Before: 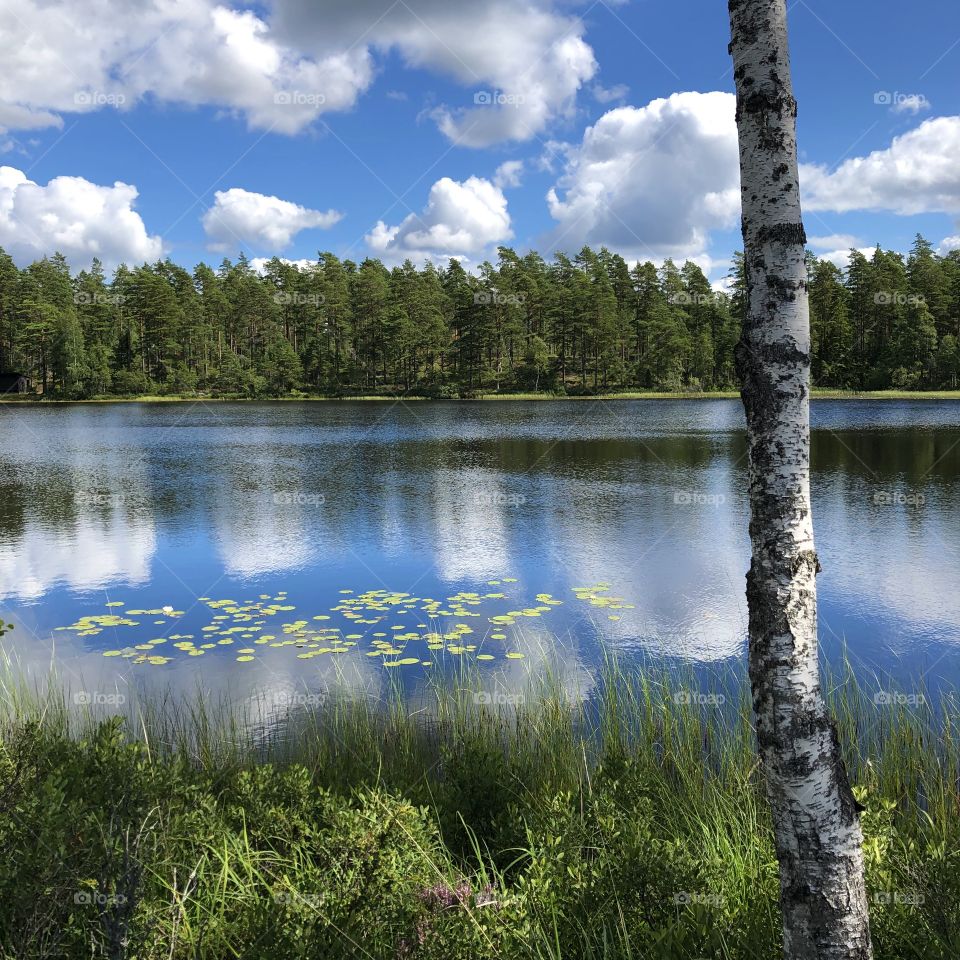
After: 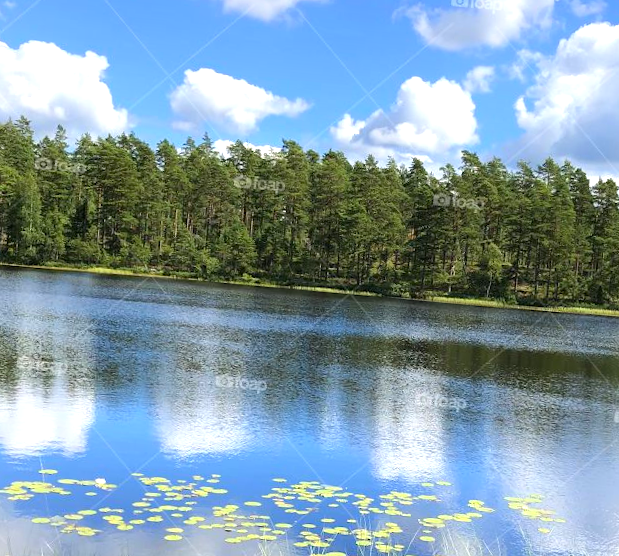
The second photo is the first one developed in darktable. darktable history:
shadows and highlights: shadows -24.18, highlights 48.79, soften with gaussian
crop and rotate: angle -5.19°, left 2.199%, top 6.948%, right 27.664%, bottom 30.073%
contrast brightness saturation: contrast 0.043, saturation 0.152
exposure: black level correction 0.001, exposure 0.498 EV, compensate highlight preservation false
